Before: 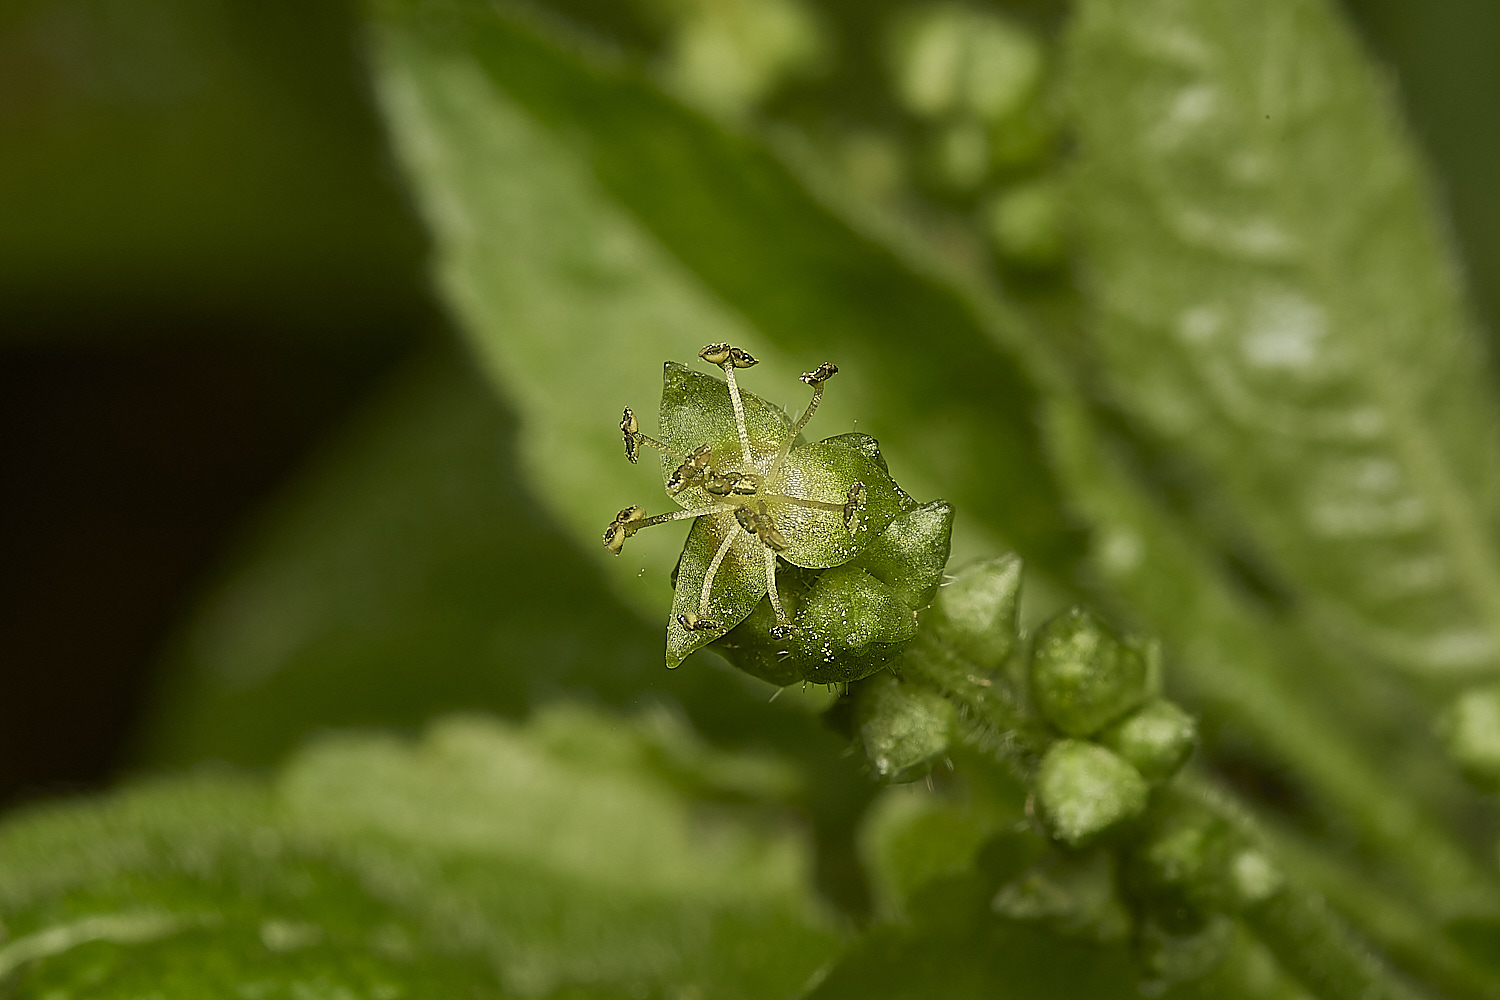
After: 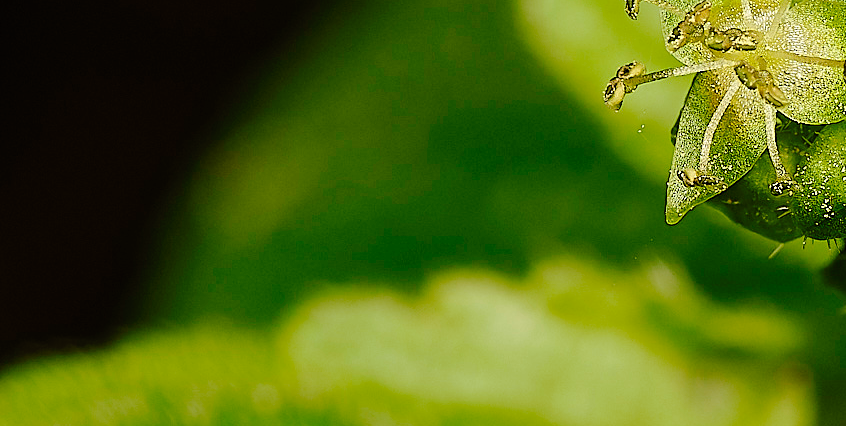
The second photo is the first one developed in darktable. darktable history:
crop: top 44.483%, right 43.593%, bottom 12.892%
tone curve: curves: ch0 [(0, 0) (0.003, 0.002) (0.011, 0.008) (0.025, 0.016) (0.044, 0.026) (0.069, 0.04) (0.1, 0.061) (0.136, 0.104) (0.177, 0.15) (0.224, 0.22) (0.277, 0.307) (0.335, 0.399) (0.399, 0.492) (0.468, 0.575) (0.543, 0.638) (0.623, 0.701) (0.709, 0.778) (0.801, 0.85) (0.898, 0.934) (1, 1)], preserve colors none
contrast brightness saturation: contrast 0.07, brightness 0.08, saturation 0.18
